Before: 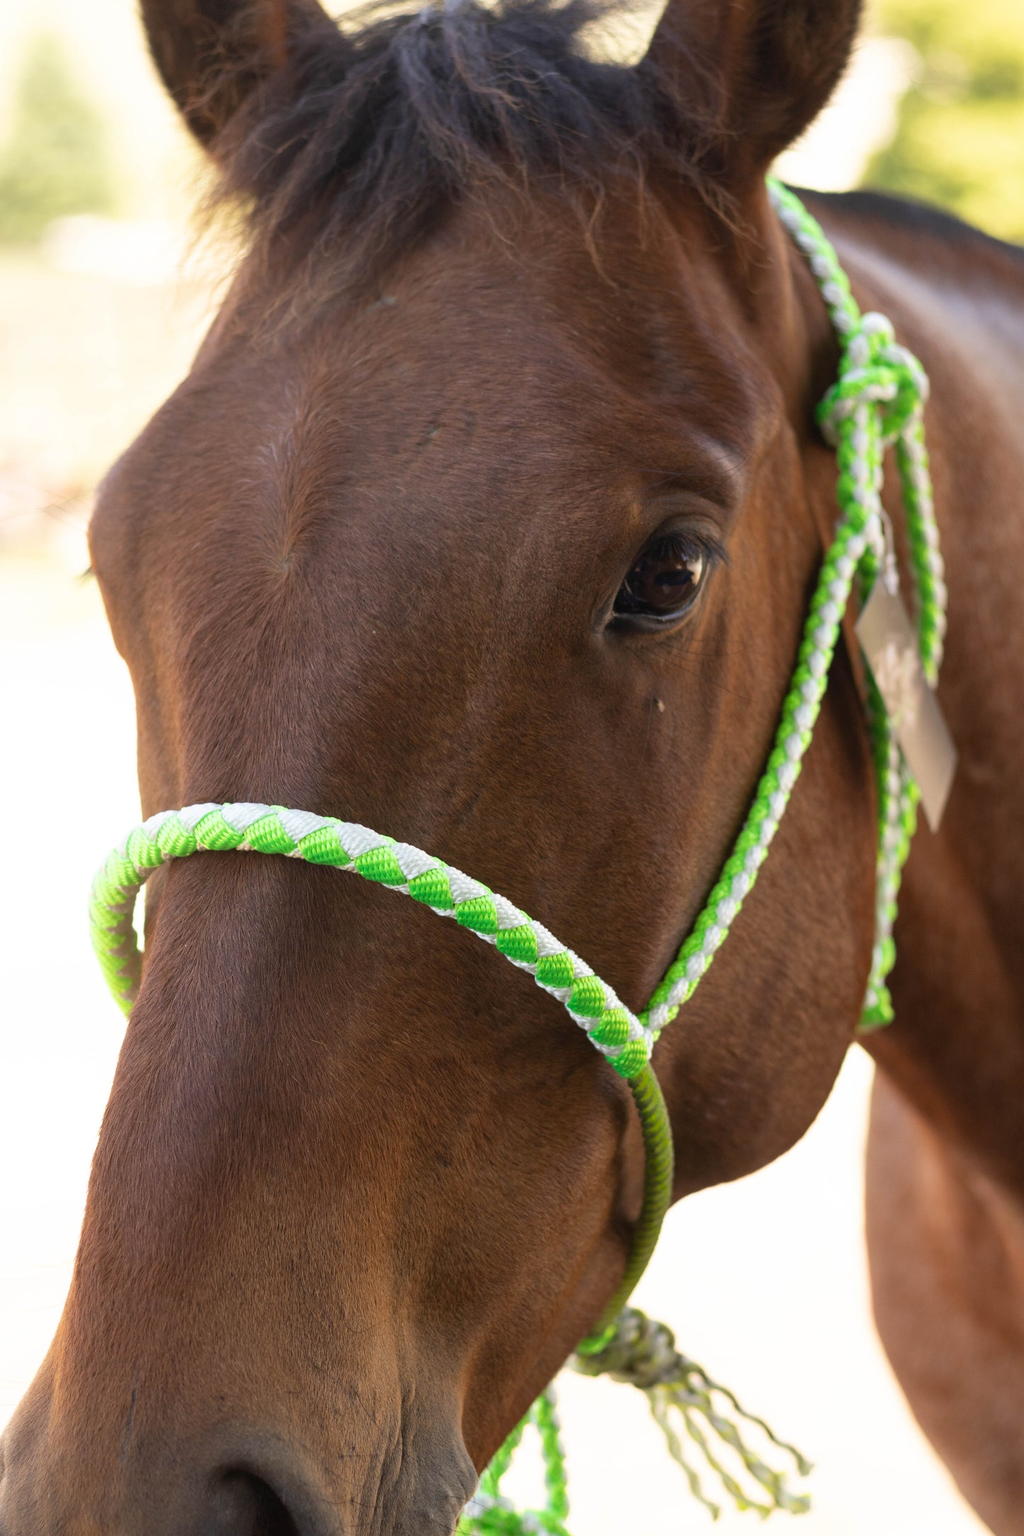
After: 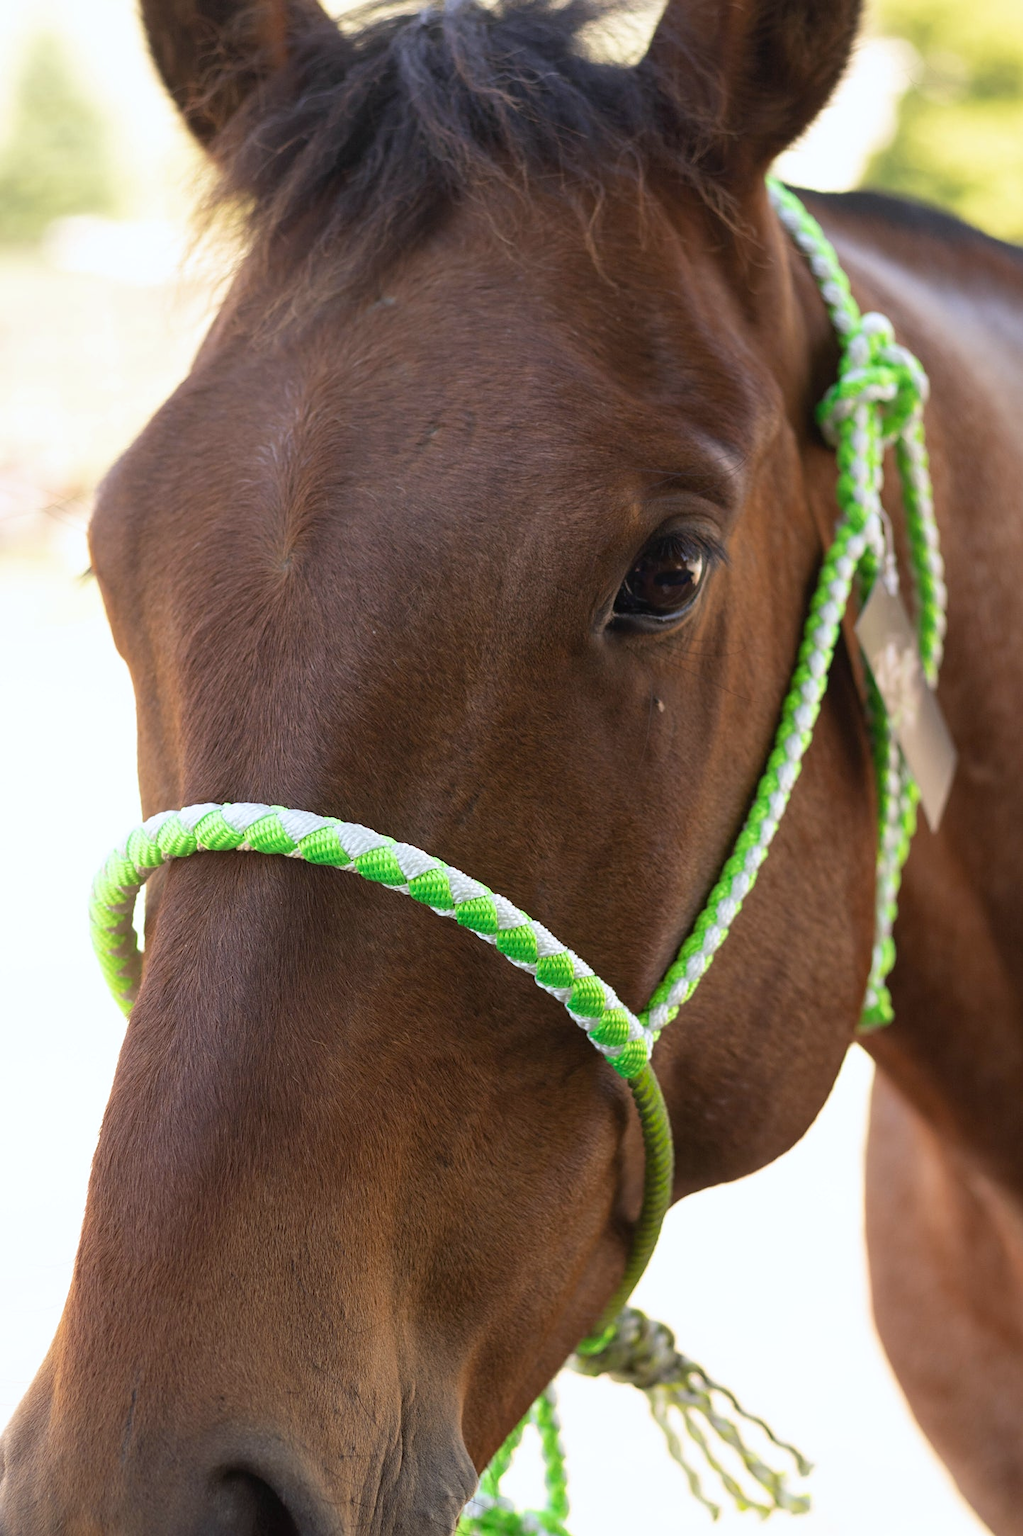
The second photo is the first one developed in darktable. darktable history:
sharpen: amount 0.2
white balance: red 0.98, blue 1.034
